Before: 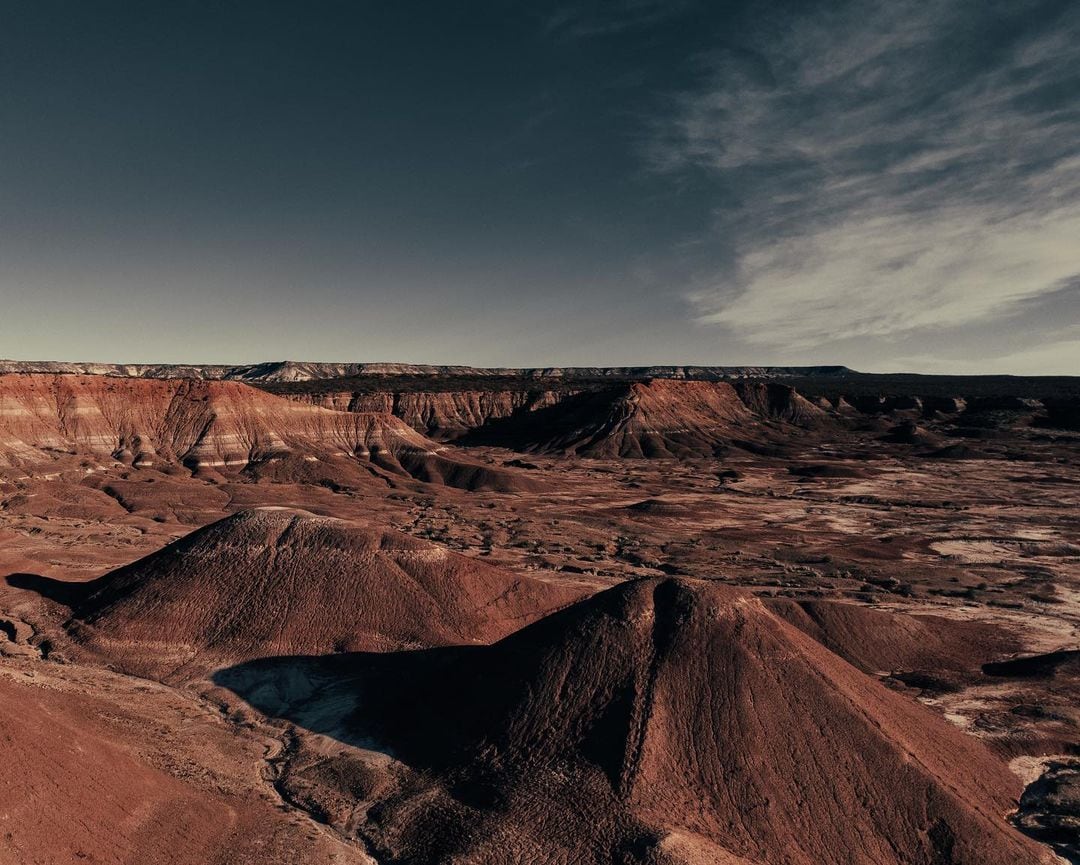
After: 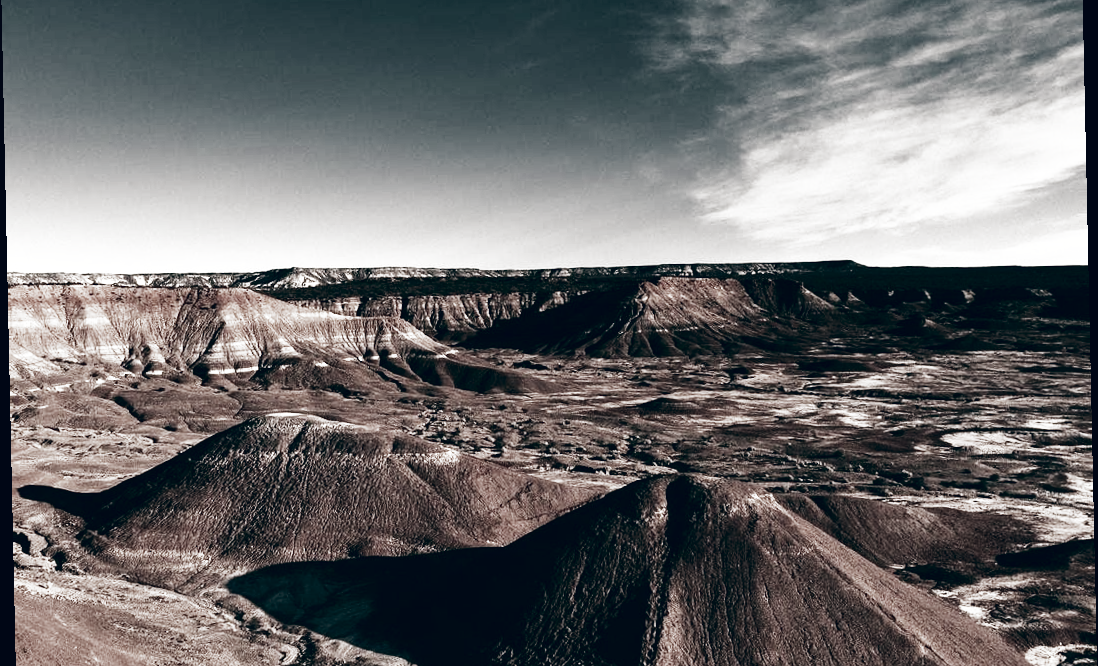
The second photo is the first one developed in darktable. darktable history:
filmic rgb: middle gray luminance 9.23%, black relative exposure -10.55 EV, white relative exposure 3.45 EV, threshold 6 EV, target black luminance 0%, hardness 5.98, latitude 59.69%, contrast 1.087, highlights saturation mix 5%, shadows ↔ highlights balance 29.23%, add noise in highlights 0, preserve chrominance no, color science v3 (2019), use custom middle-gray values true, iterations of high-quality reconstruction 0, contrast in highlights soft, enable highlight reconstruction true
color balance: lift [1.006, 0.985, 1.002, 1.015], gamma [1, 0.953, 1.008, 1.047], gain [1.076, 1.13, 1.004, 0.87]
exposure: black level correction 0, exposure 1.2 EV, compensate exposure bias true, compensate highlight preservation false
crop and rotate: top 12.5%, bottom 12.5%
color correction: saturation 0.3
contrast brightness saturation: contrast 0.09, brightness -0.59, saturation 0.17
rotate and perspective: rotation -1.24°, automatic cropping off
